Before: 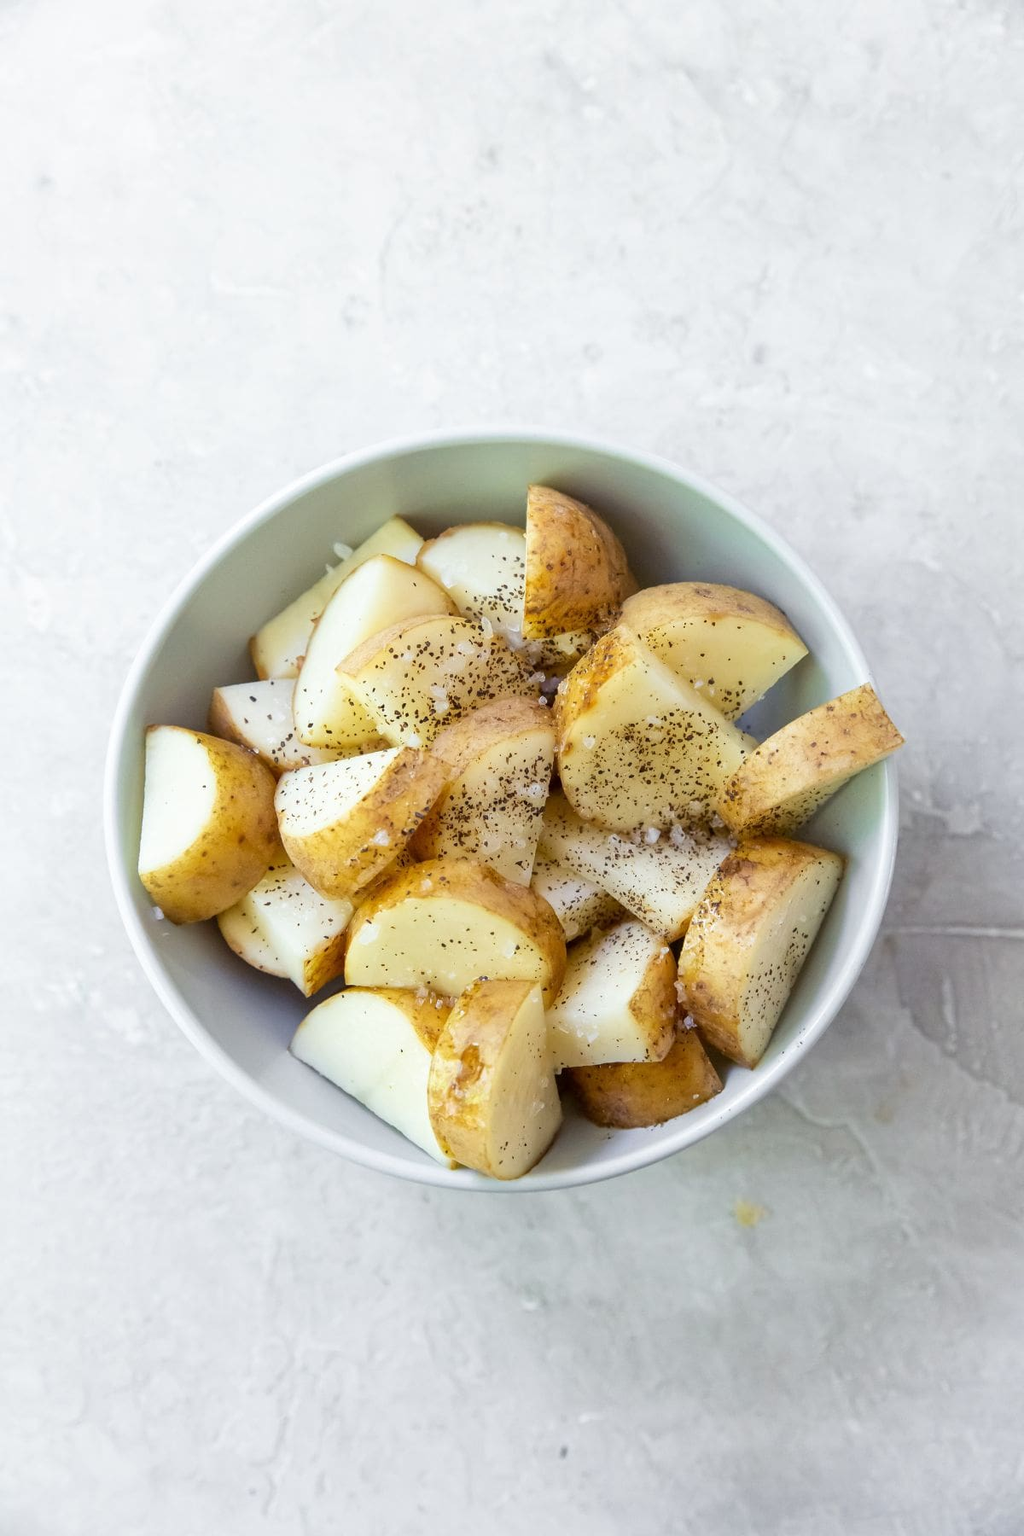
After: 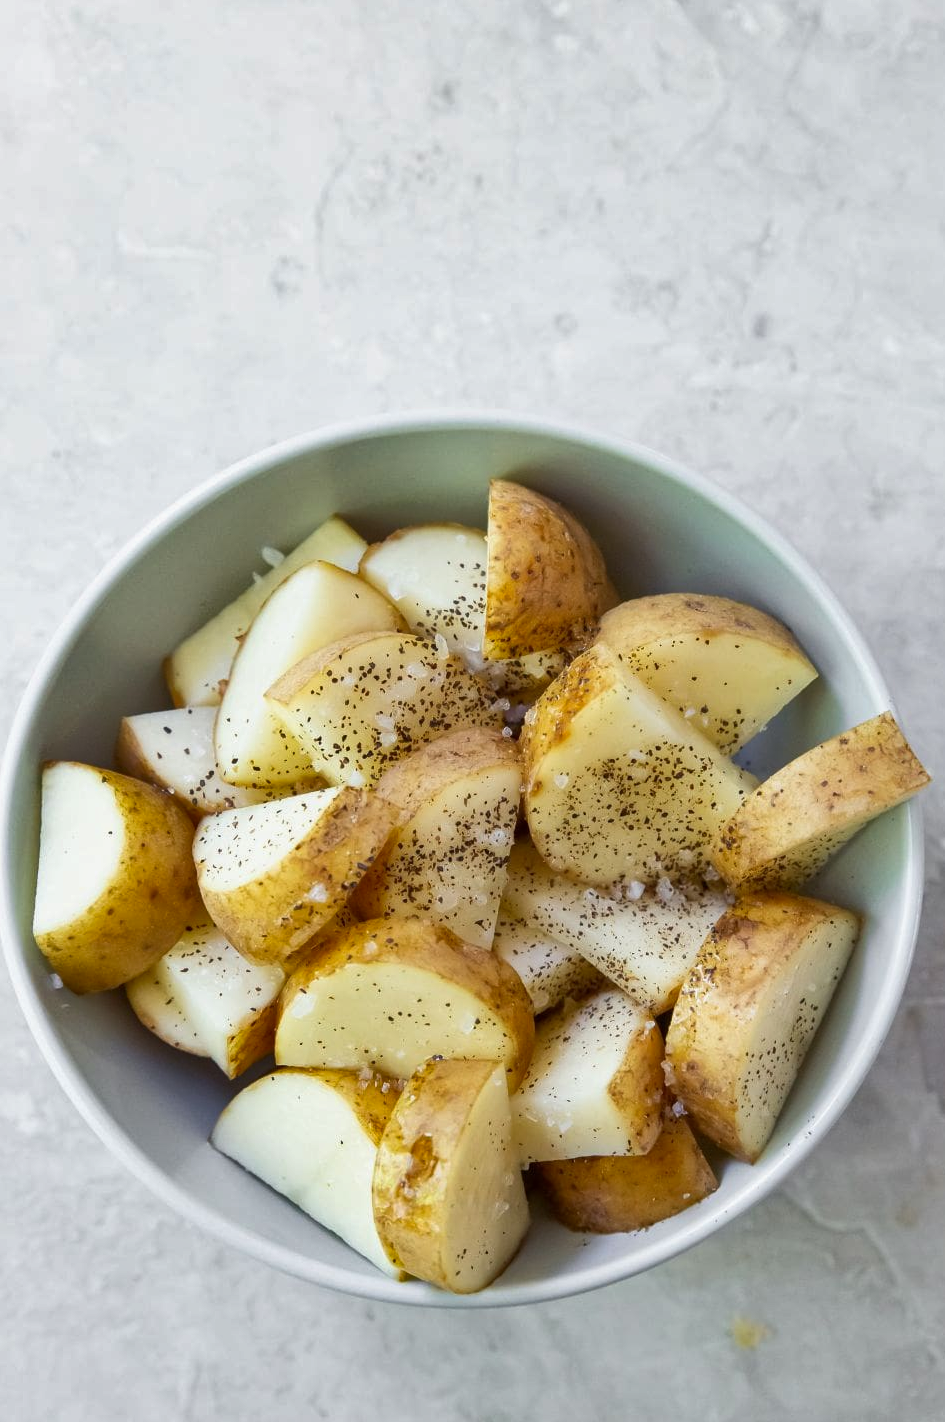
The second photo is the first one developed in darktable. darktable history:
shadows and highlights: shadows 43.52, white point adjustment -1.63, soften with gaussian
crop and rotate: left 10.756%, top 4.981%, right 10.438%, bottom 16%
